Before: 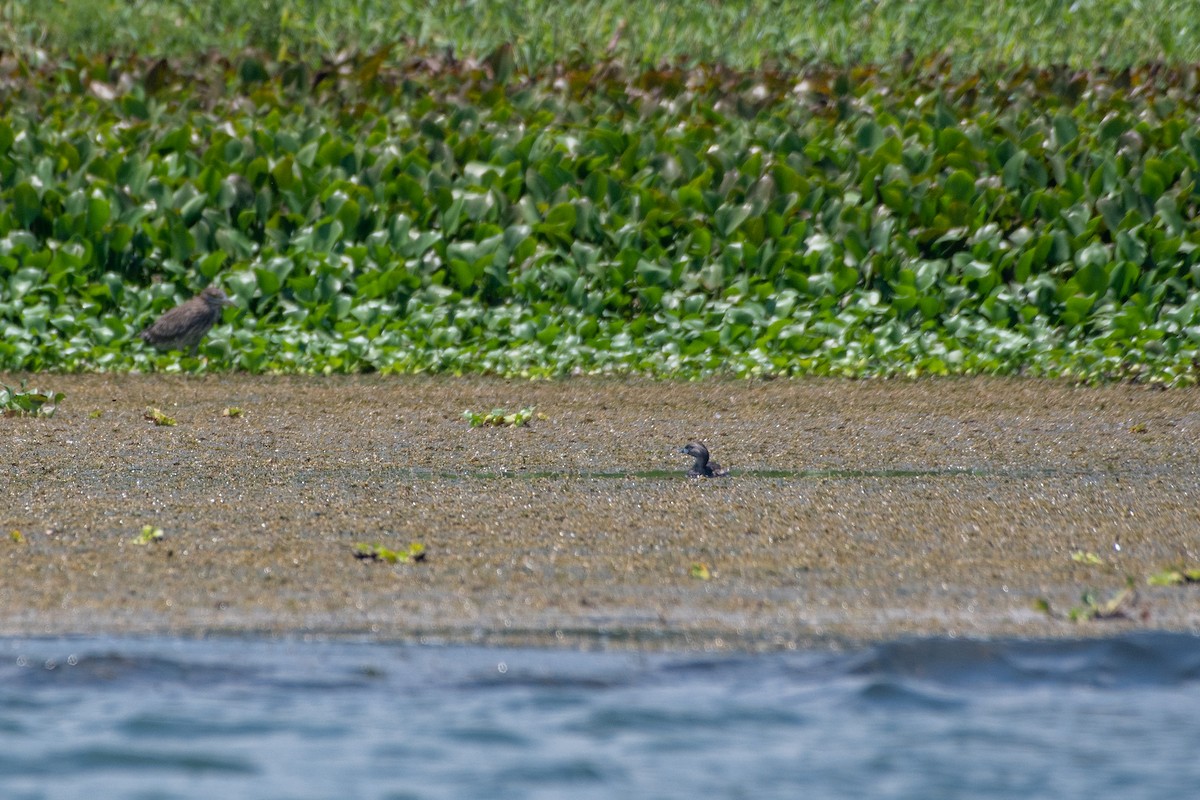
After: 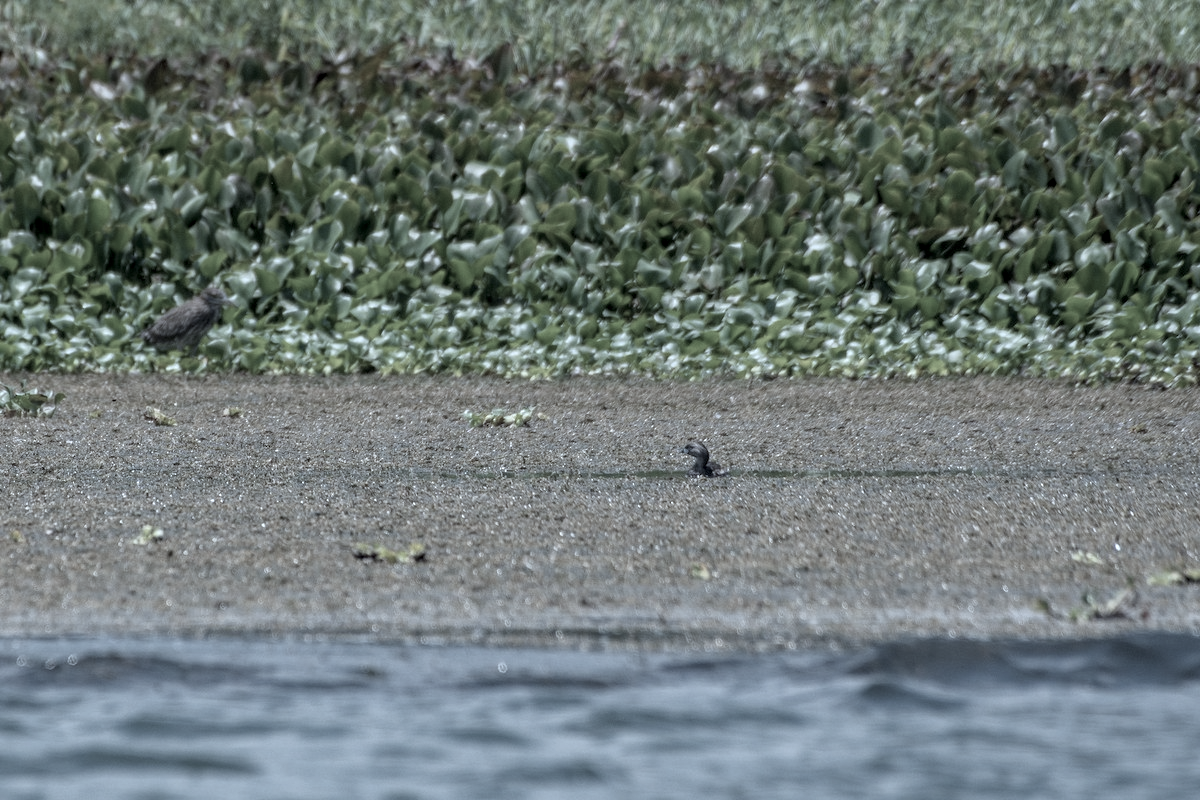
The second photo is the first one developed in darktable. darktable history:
color correction: highlights a* -9.4, highlights b* -23.3
color zones: curves: ch1 [(0, 0.34) (0.143, 0.164) (0.286, 0.152) (0.429, 0.176) (0.571, 0.173) (0.714, 0.188) (0.857, 0.199) (1, 0.34)]
local contrast: on, module defaults
